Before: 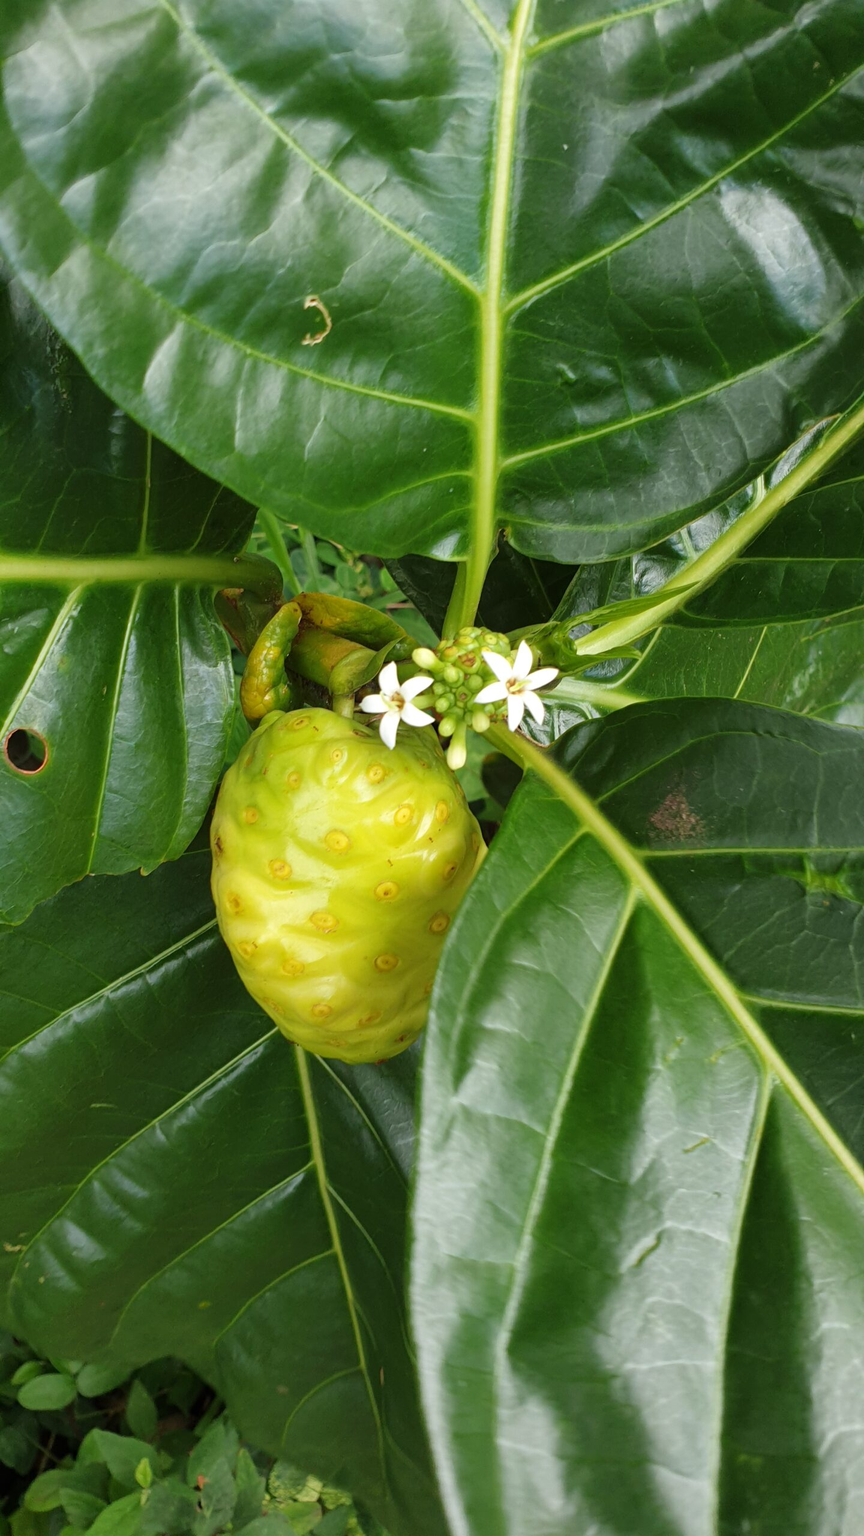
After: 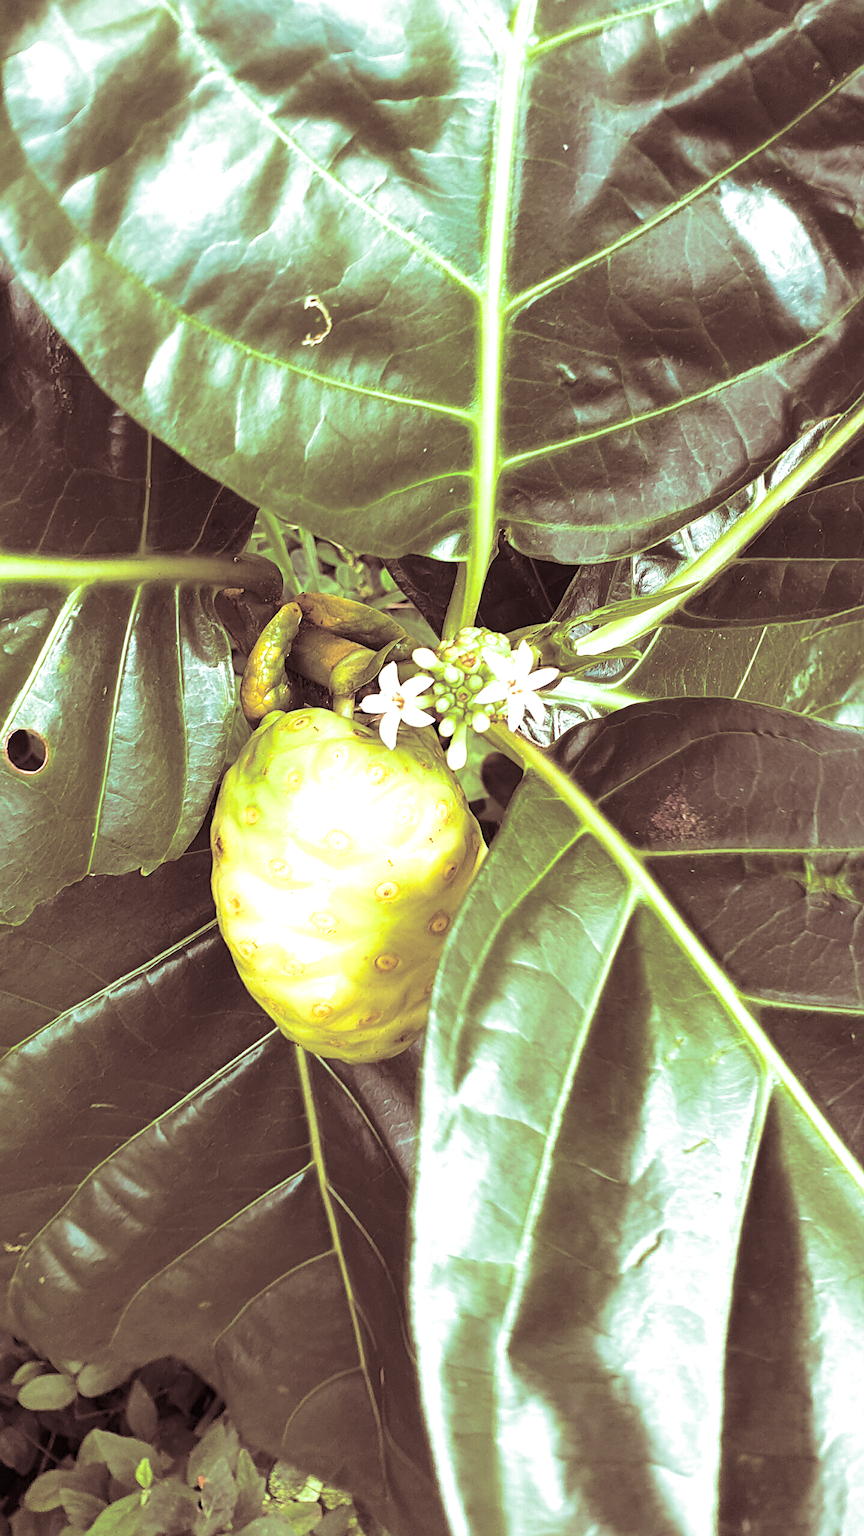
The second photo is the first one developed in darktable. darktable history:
split-toning: shadows › saturation 0.3, highlights › hue 180°, highlights › saturation 0.3, compress 0%
sharpen: on, module defaults
tone equalizer: on, module defaults
exposure: black level correction 0, exposure 1.2 EV, compensate exposure bias true, compensate highlight preservation false
